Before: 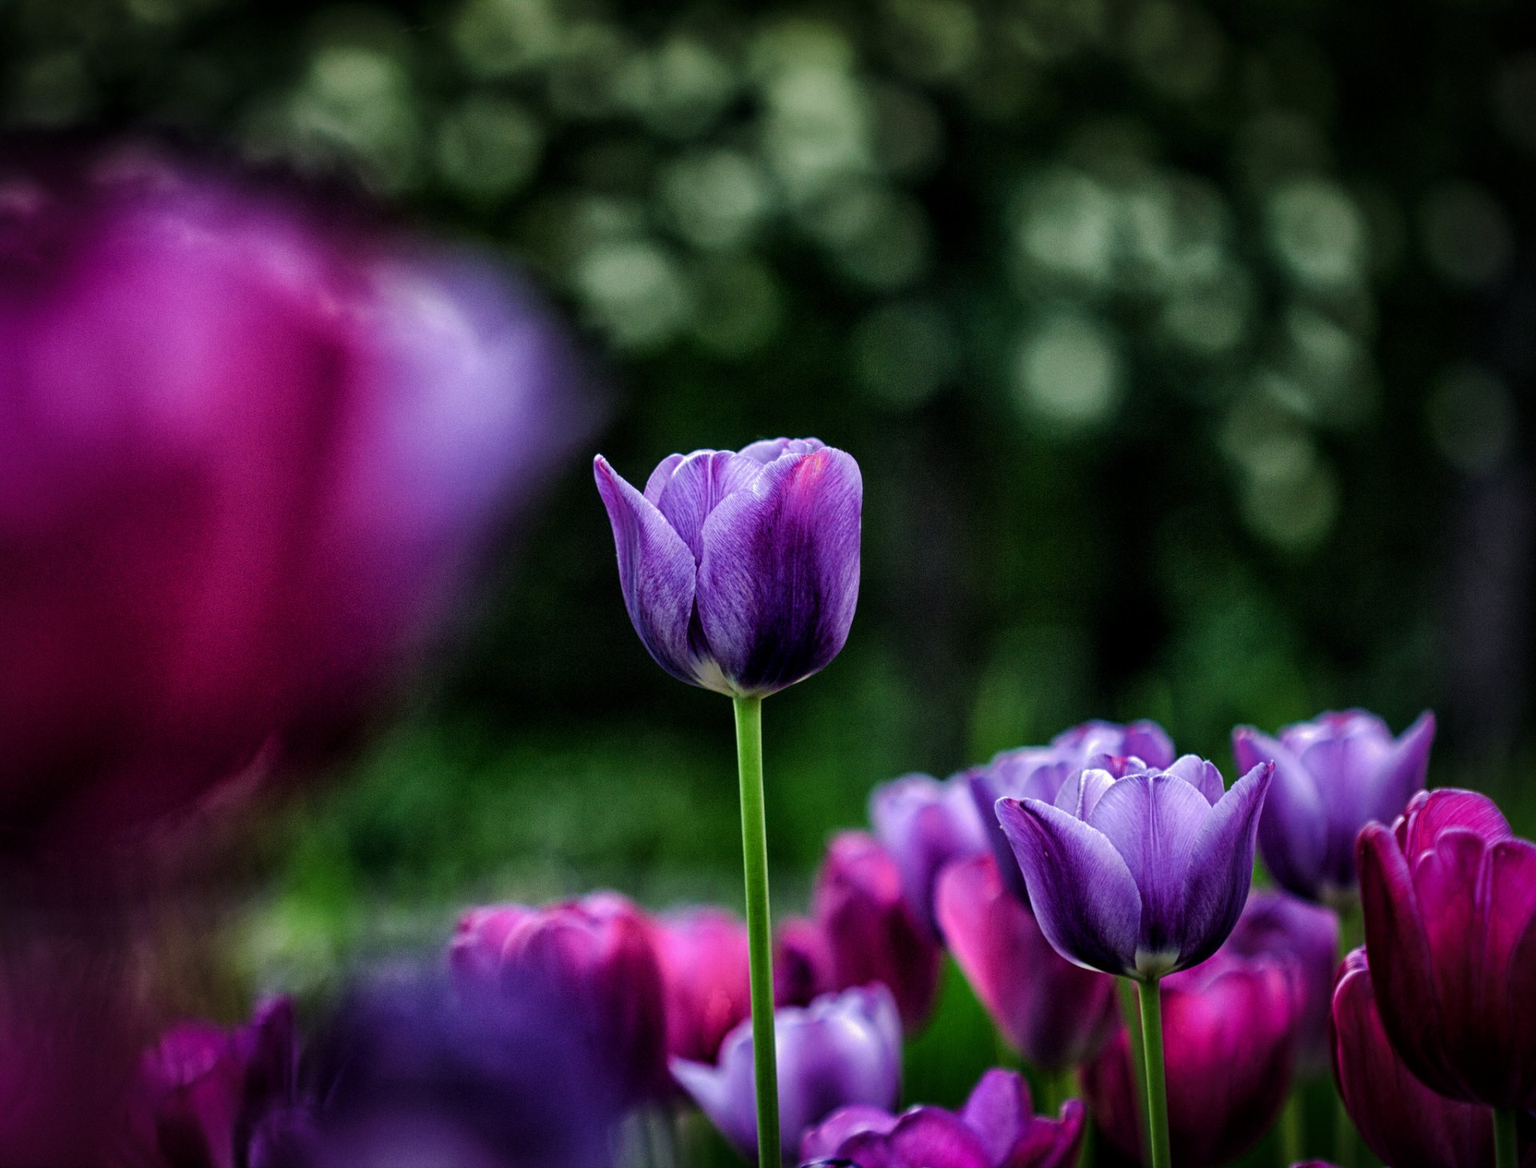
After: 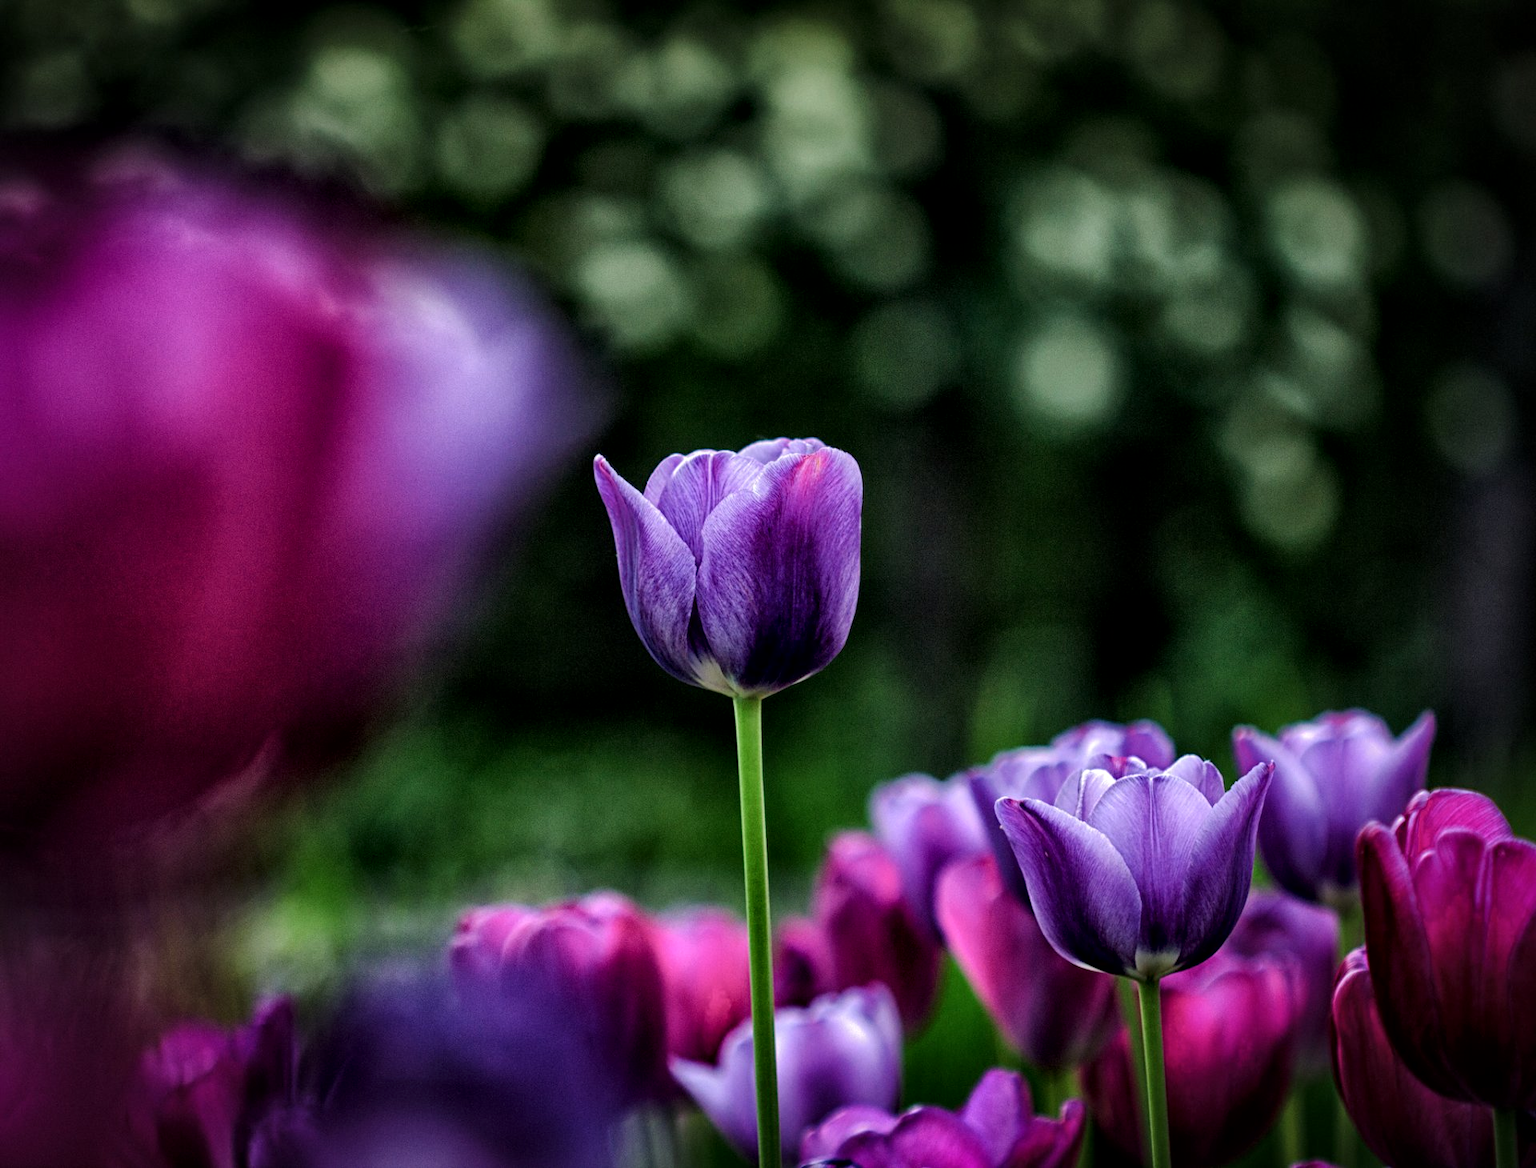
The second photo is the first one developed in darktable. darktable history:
local contrast: mode bilateral grid, contrast 25, coarseness 51, detail 122%, midtone range 0.2
tone equalizer: on, module defaults
